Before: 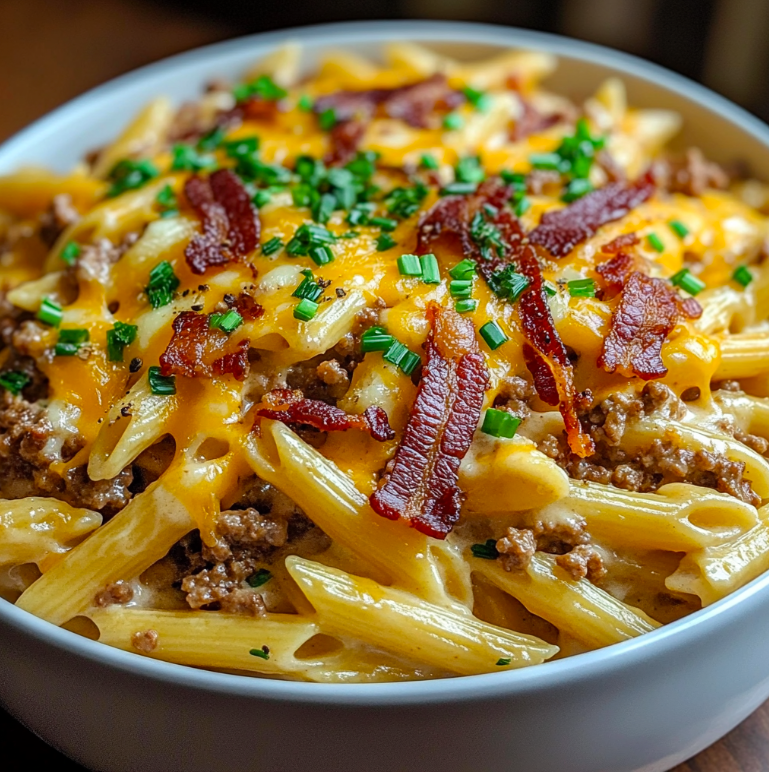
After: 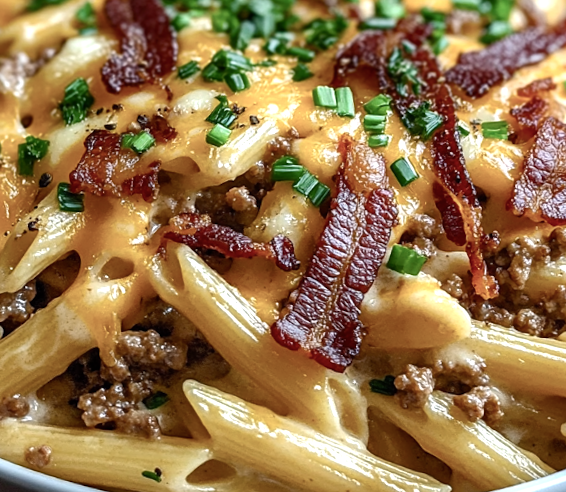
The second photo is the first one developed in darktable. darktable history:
color balance rgb: shadows lift › chroma 1.042%, shadows lift › hue 243.65°, highlights gain › chroma 0.272%, highlights gain › hue 332.93°, perceptual saturation grading › global saturation 0.464%, perceptual saturation grading › highlights -30.037%, perceptual saturation grading › shadows 20.474%, perceptual brilliance grading › global brilliance 15.739%, perceptual brilliance grading › shadows -35.5%
crop and rotate: angle -3.41°, left 9.847%, top 20.497%, right 12.265%, bottom 11.942%
